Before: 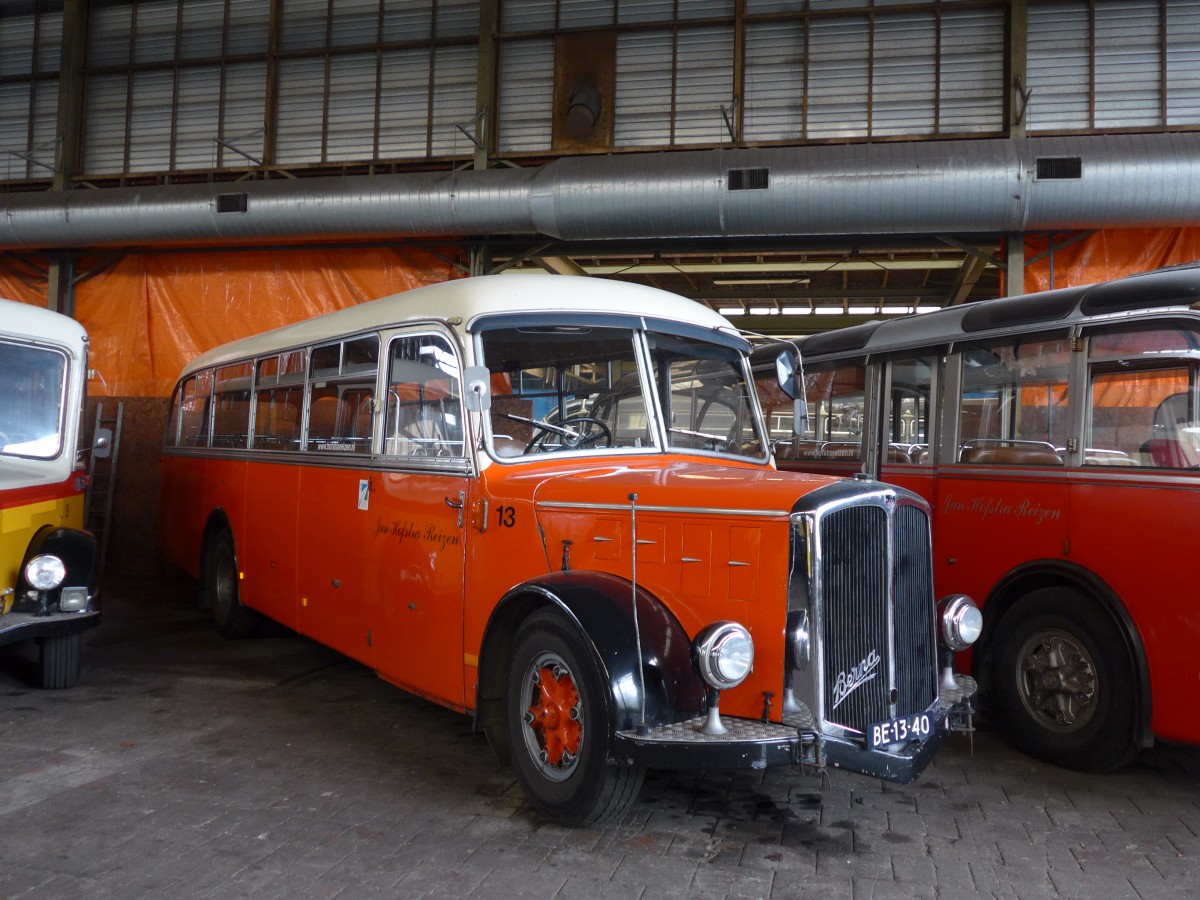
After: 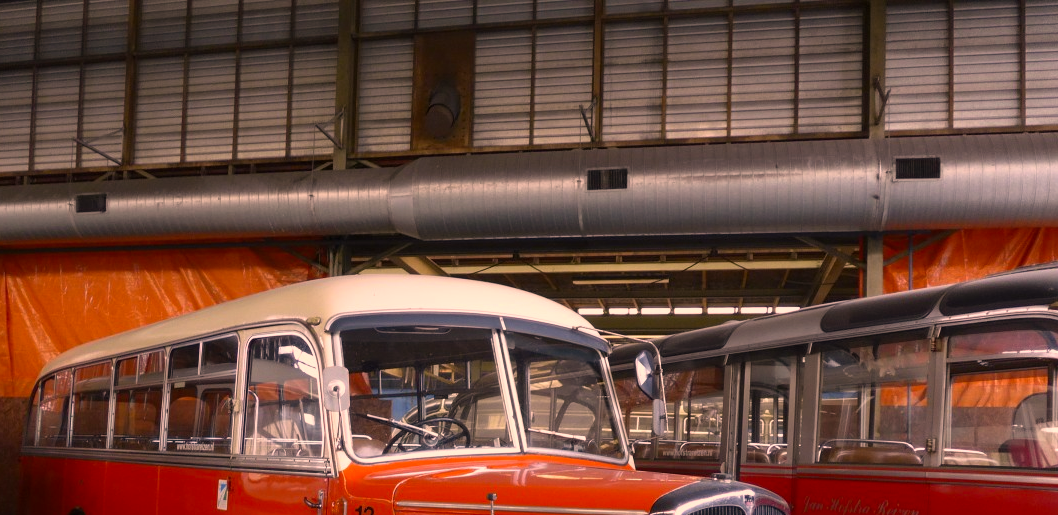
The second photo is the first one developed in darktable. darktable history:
crop and rotate: left 11.812%, bottom 42.776%
color correction: highlights a* 21.88, highlights b* 22.25
